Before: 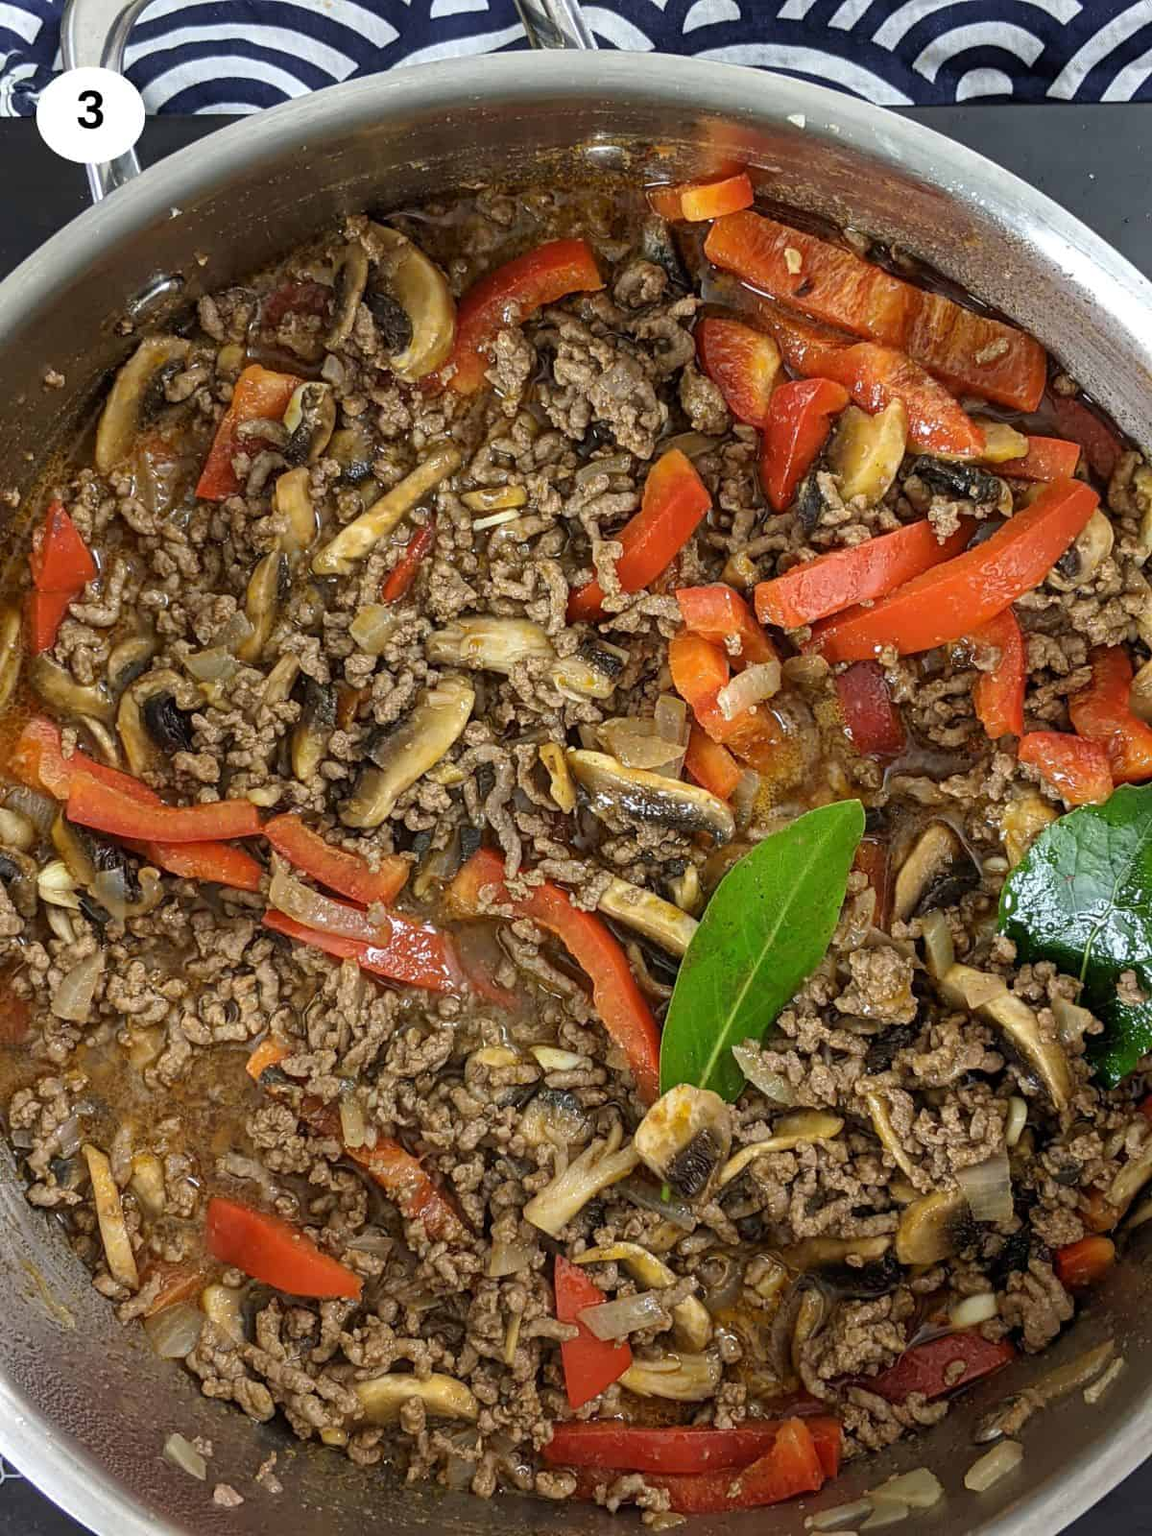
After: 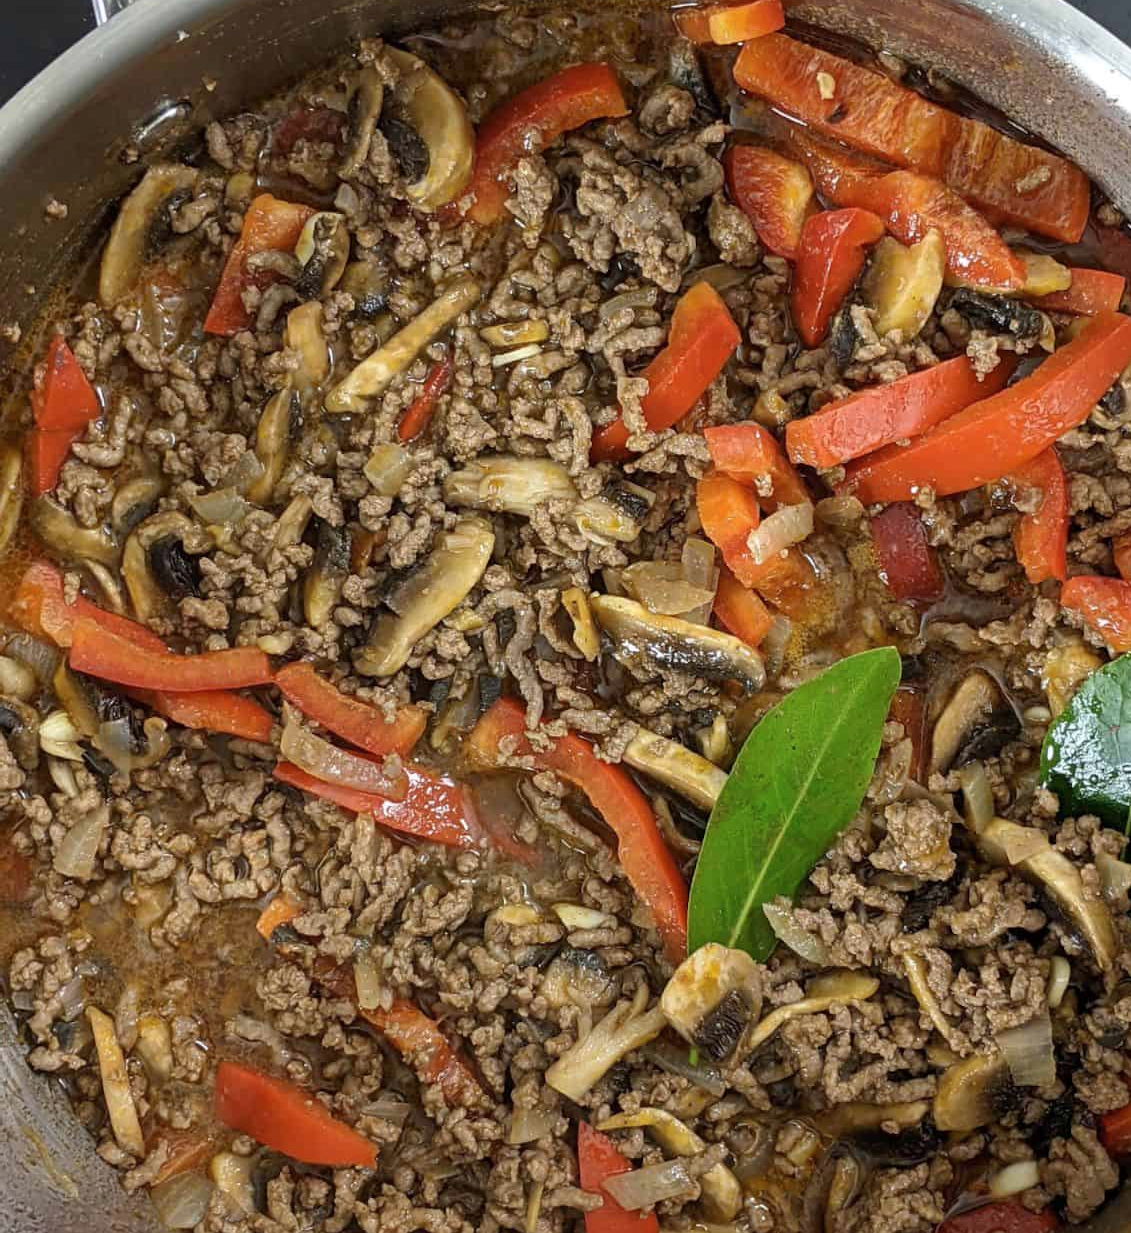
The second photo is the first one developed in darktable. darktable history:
crop and rotate: angle 0.03°, top 11.643%, right 5.651%, bottom 11.189%
exposure: compensate highlight preservation false
contrast brightness saturation: saturation -0.05
